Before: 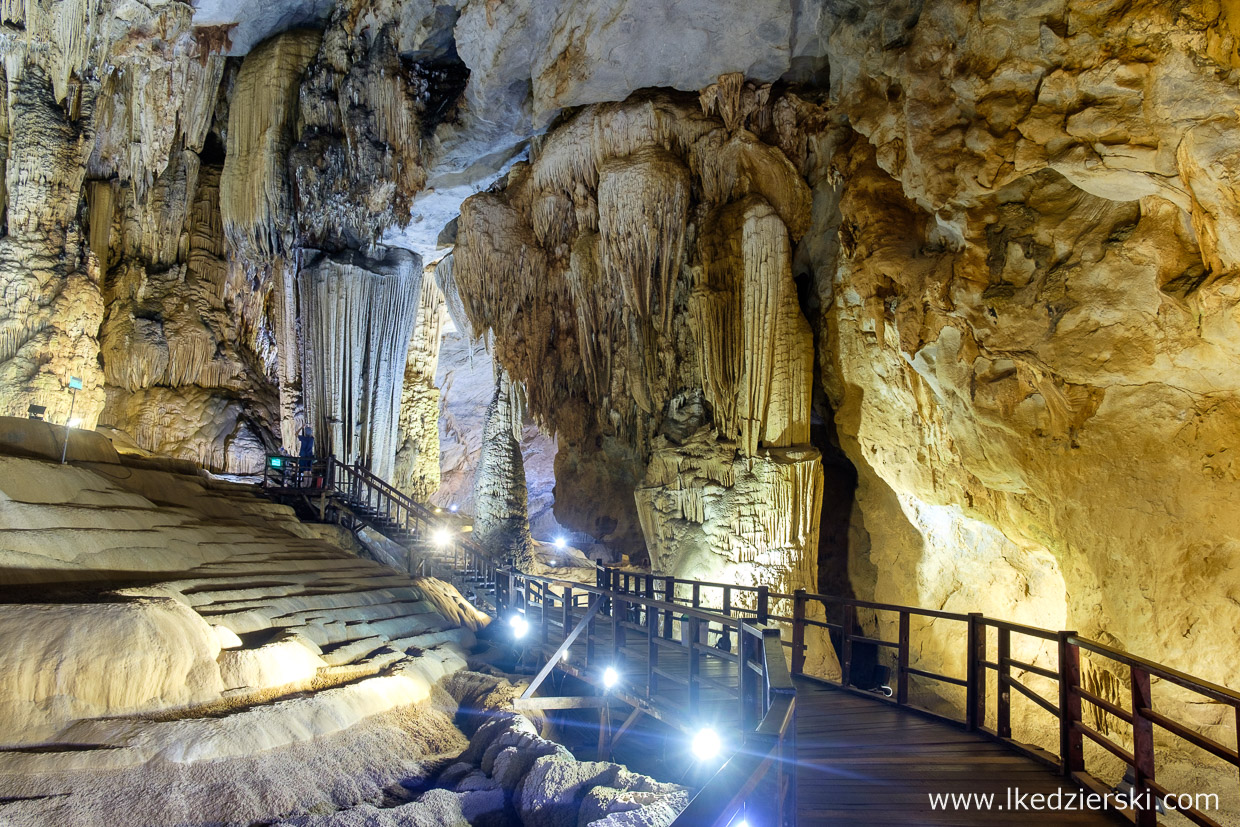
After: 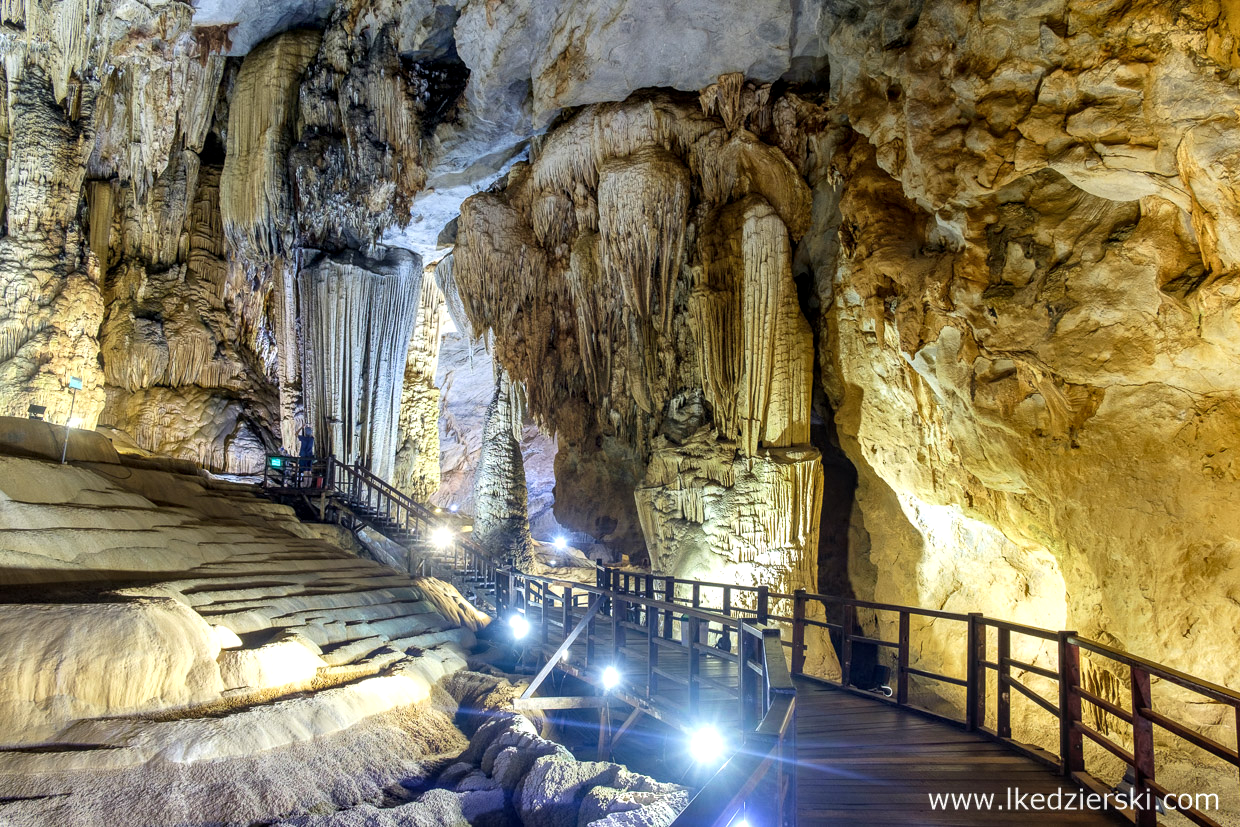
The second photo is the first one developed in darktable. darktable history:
exposure: black level correction 0, exposure 0.2 EV, compensate exposure bias true, compensate highlight preservation false
local contrast: on, module defaults
